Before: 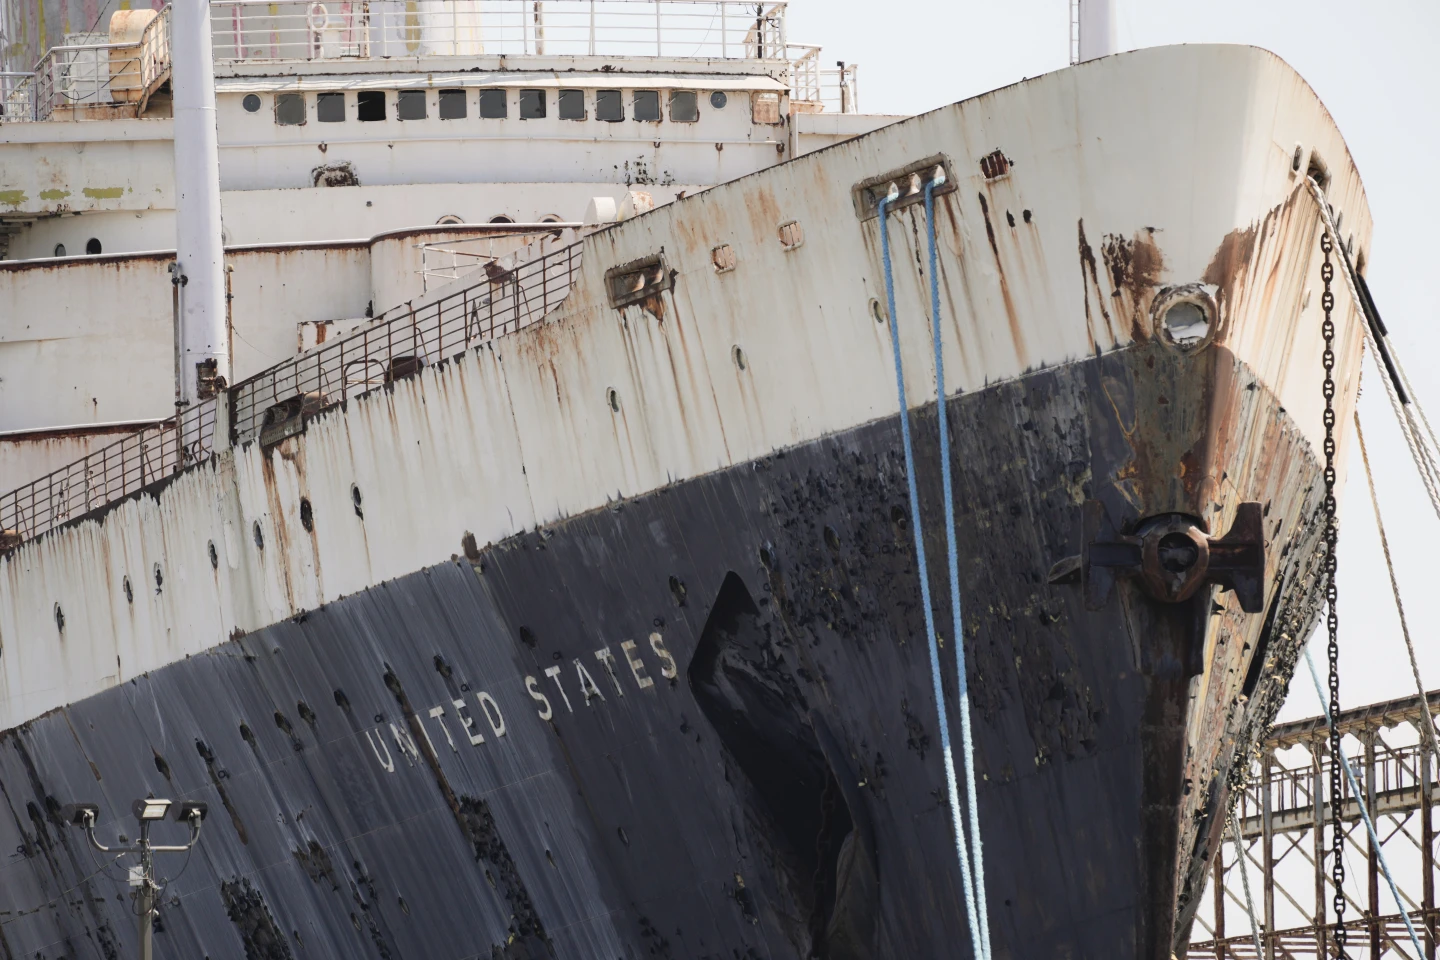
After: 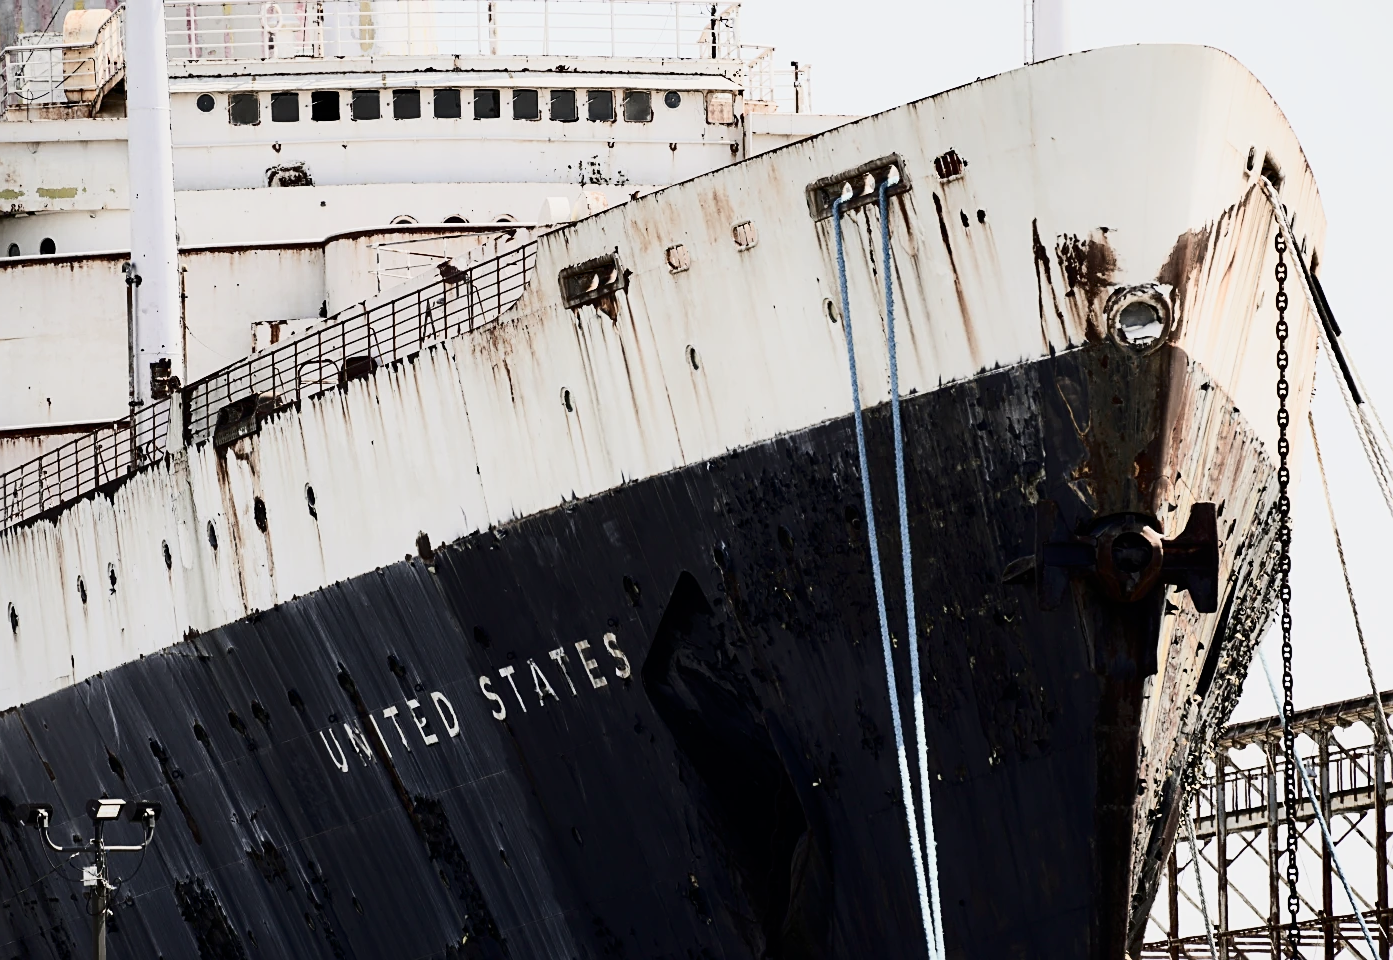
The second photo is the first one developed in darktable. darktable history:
crop and rotate: left 3.238%
contrast brightness saturation: contrast 0.5, saturation -0.1
sharpen: on, module defaults
filmic rgb: black relative exposure -7.65 EV, white relative exposure 4.56 EV, hardness 3.61
